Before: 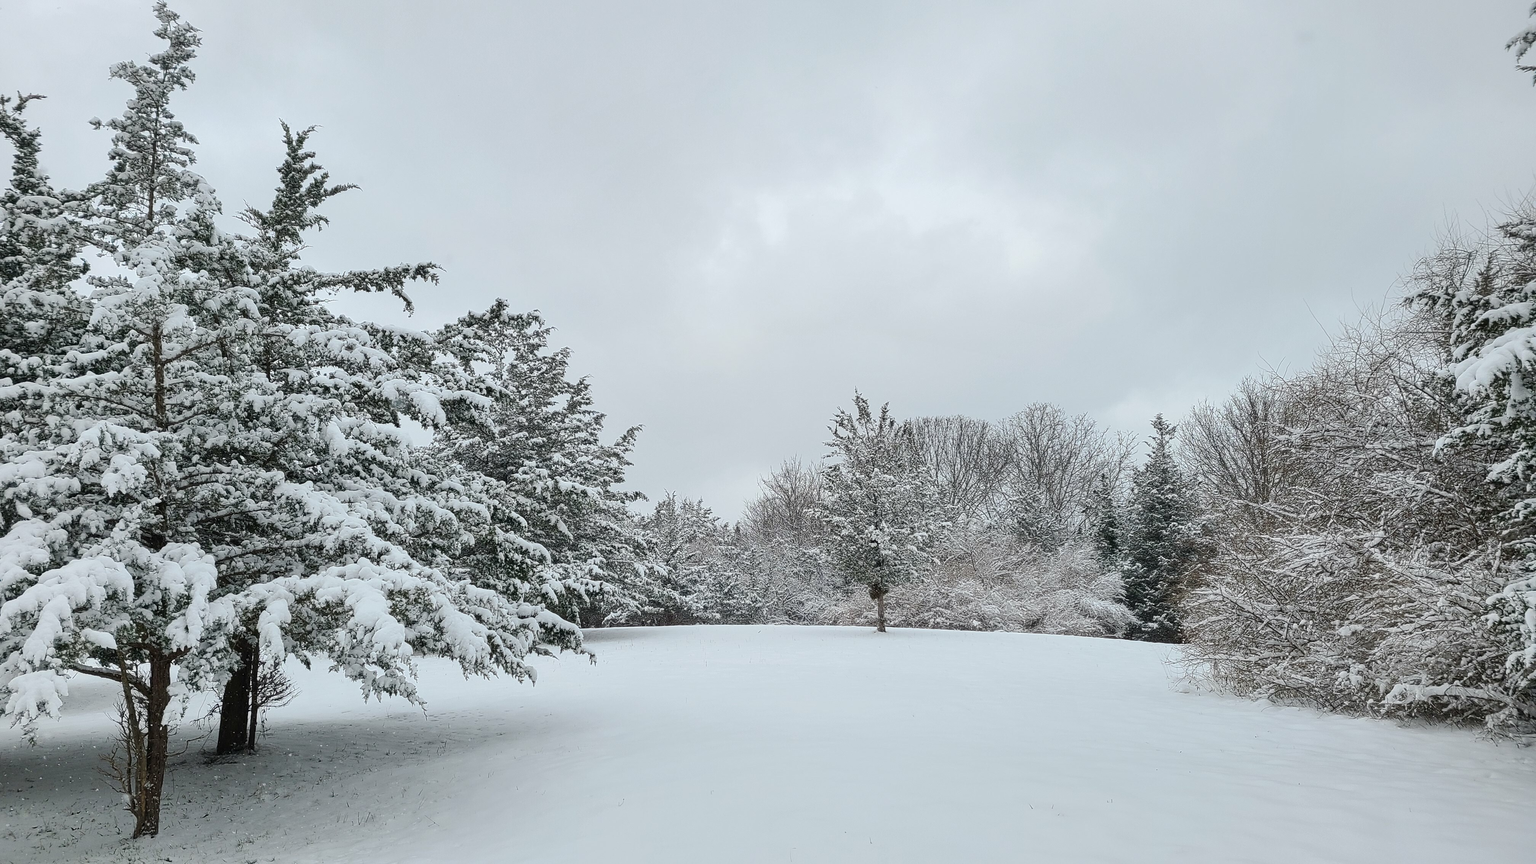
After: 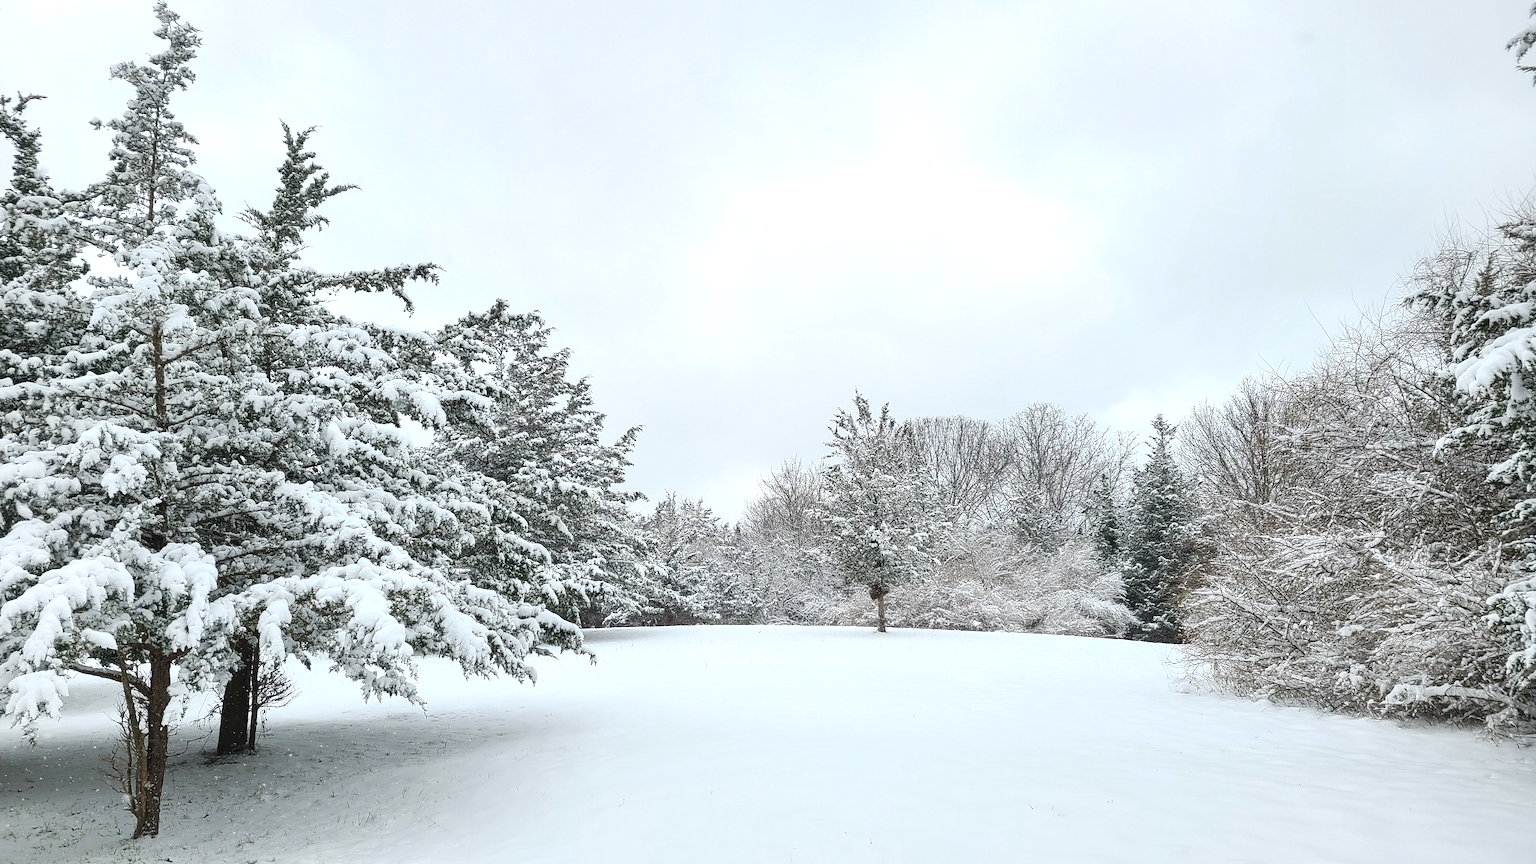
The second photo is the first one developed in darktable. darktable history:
exposure: black level correction -0.001, exposure 0.539 EV, compensate highlight preservation false
